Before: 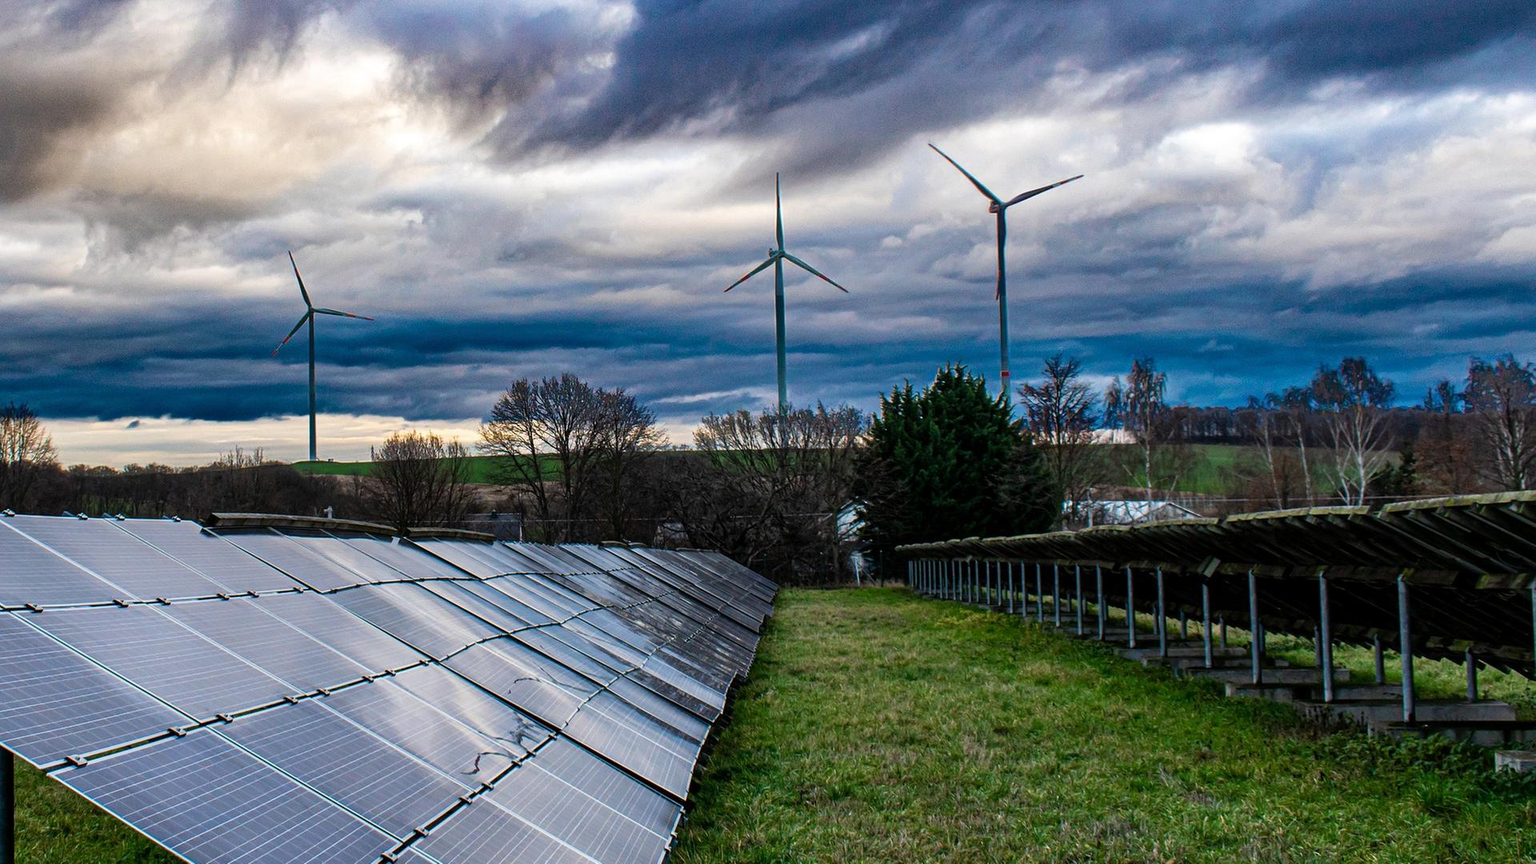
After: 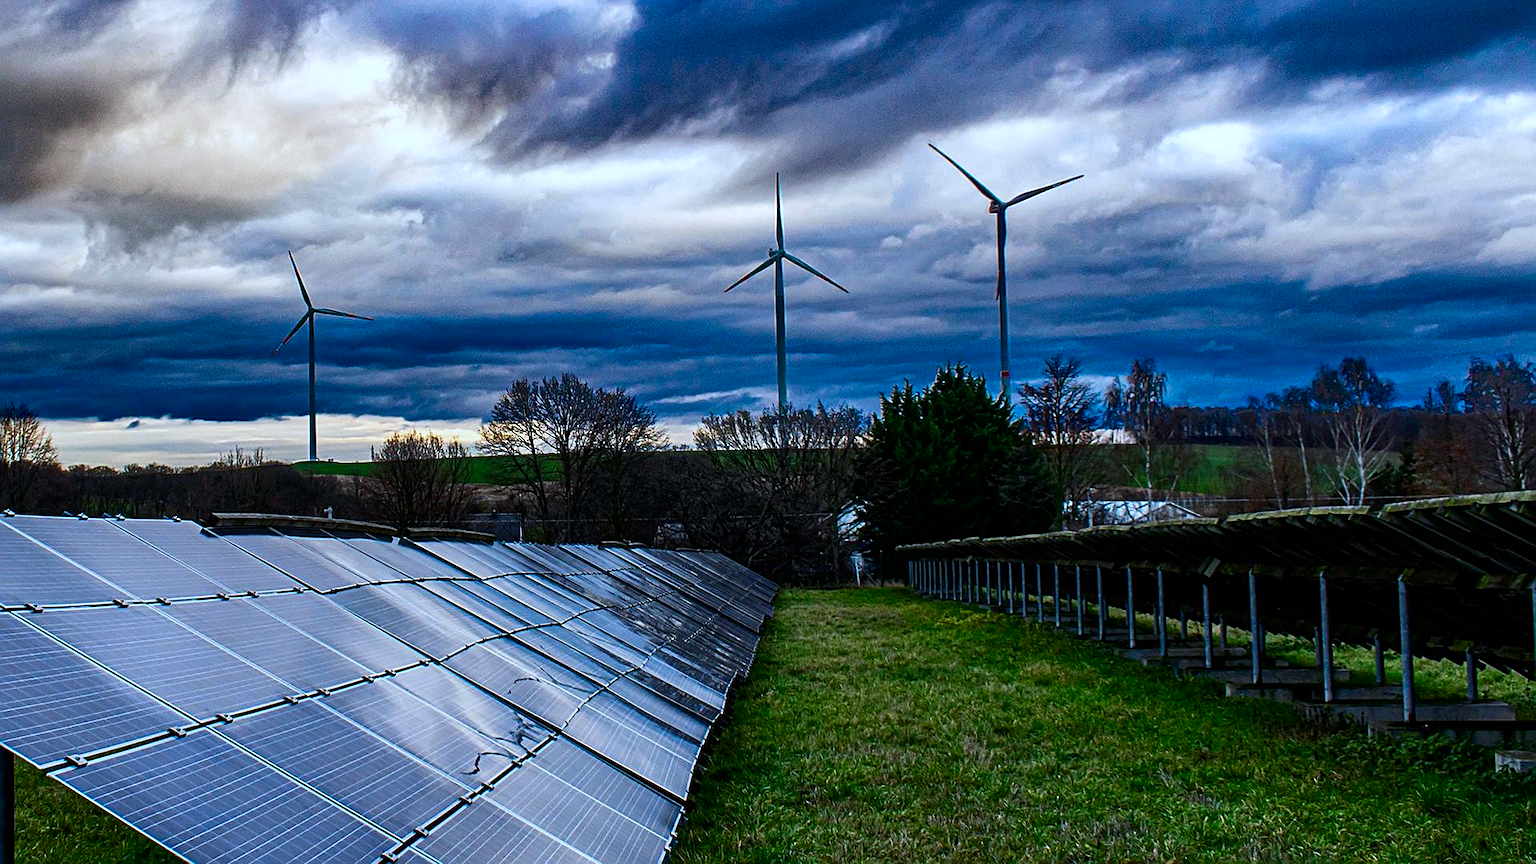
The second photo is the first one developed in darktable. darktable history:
white balance: red 0.924, blue 1.095
contrast brightness saturation: contrast 0.12, brightness -0.12, saturation 0.2
sharpen: on, module defaults
color correction: highlights a* -0.137, highlights b* 0.137
